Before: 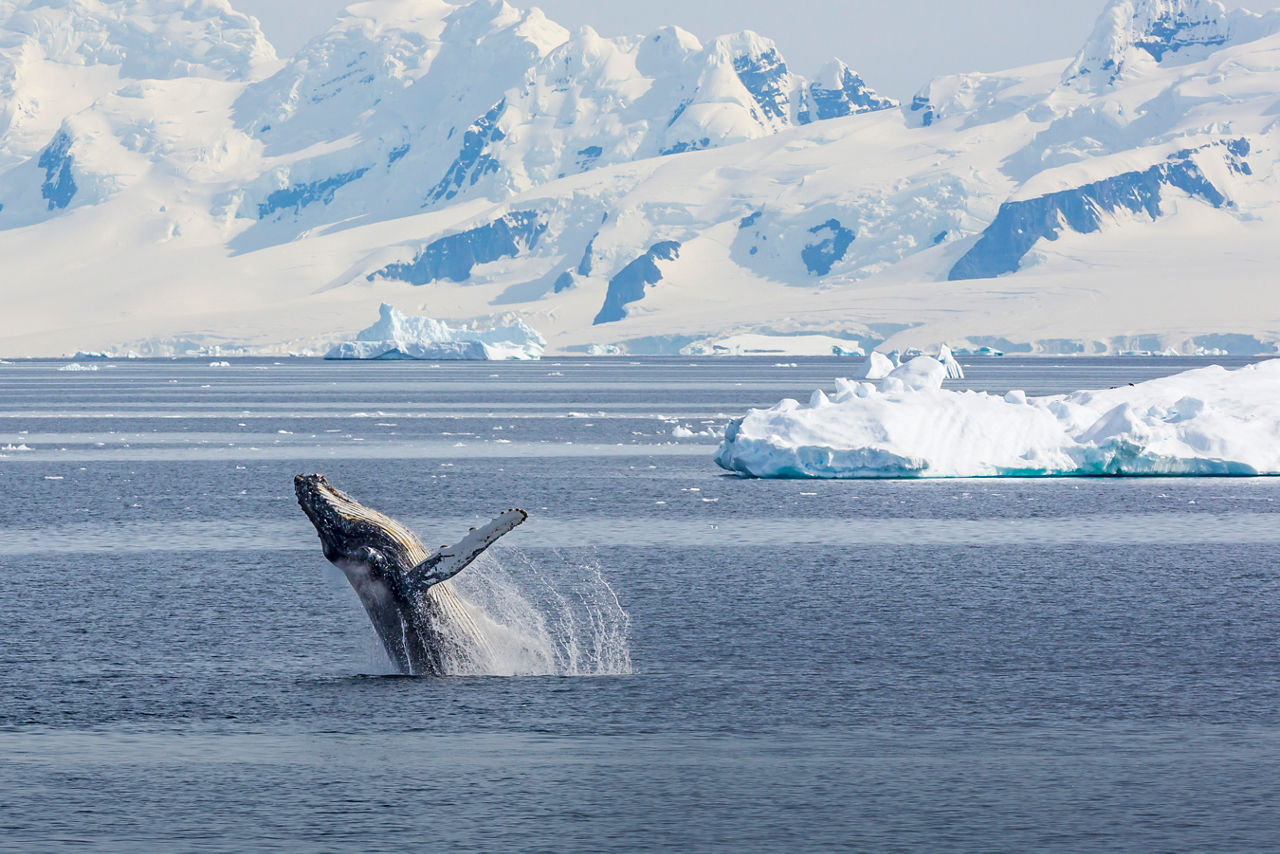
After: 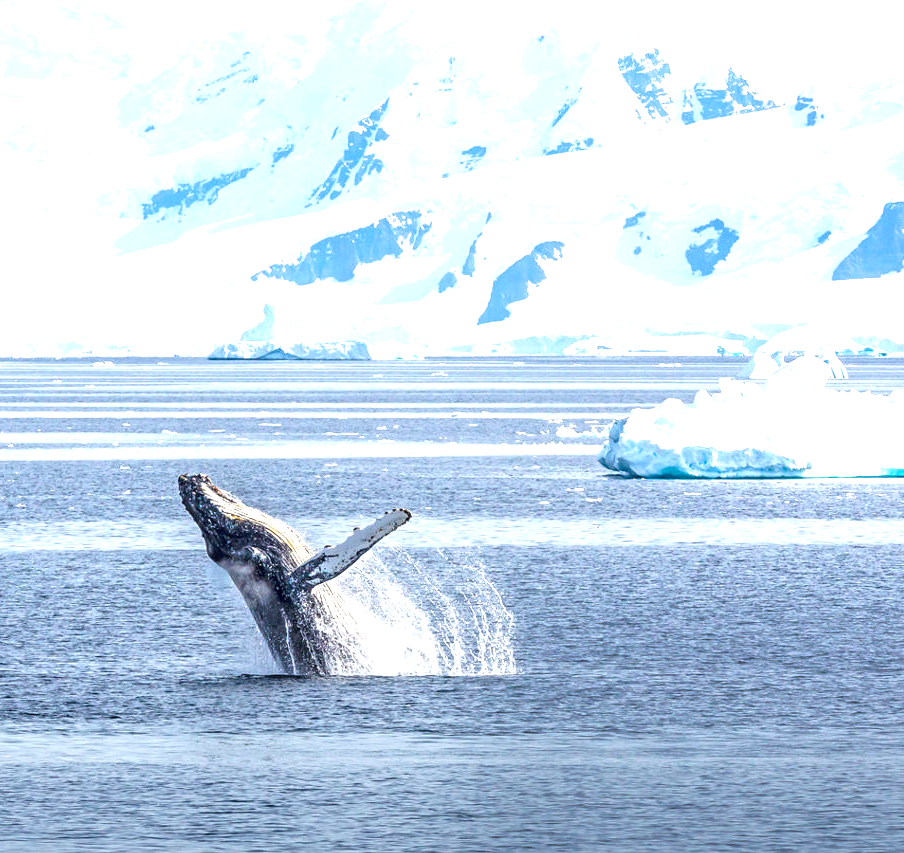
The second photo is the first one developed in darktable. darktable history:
exposure: black level correction 0, exposure 1.2 EV, compensate highlight preservation false
local contrast: on, module defaults
crop and rotate: left 9.079%, right 20.238%
